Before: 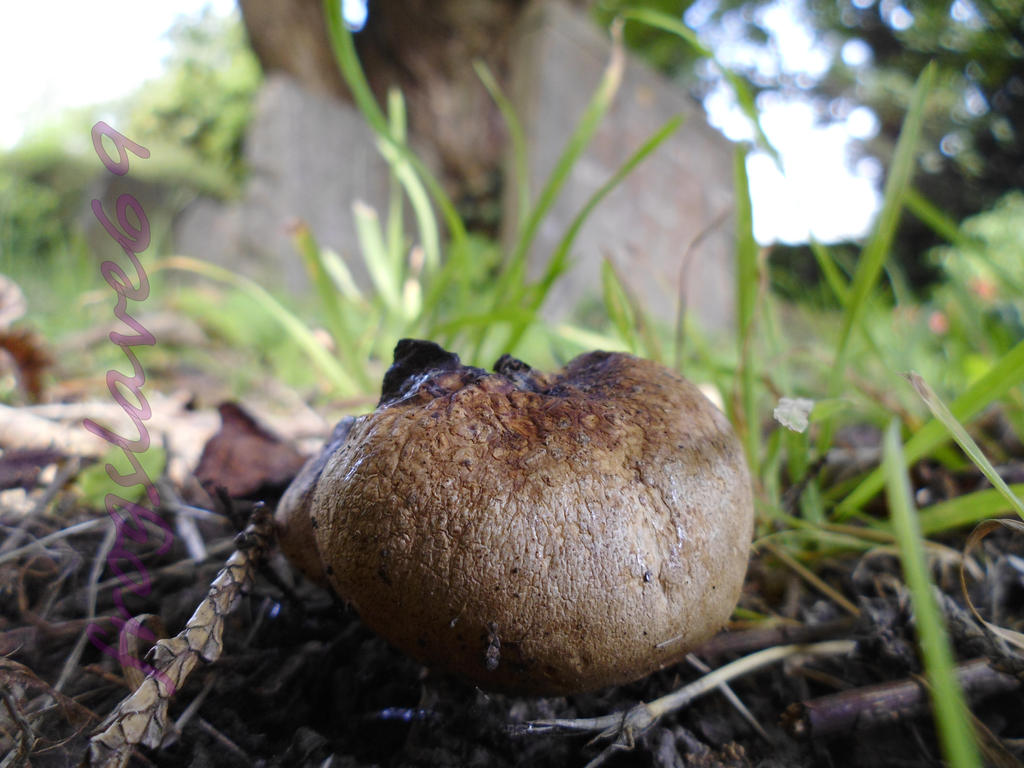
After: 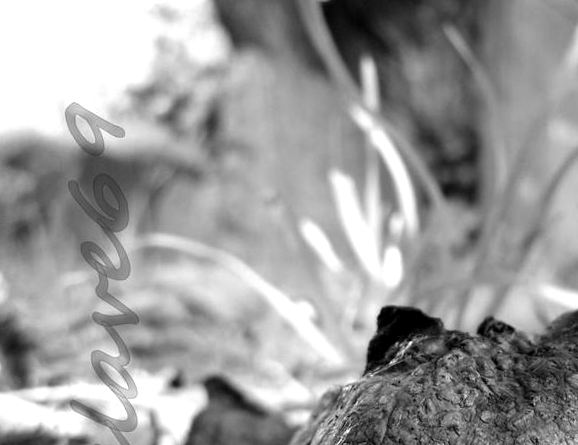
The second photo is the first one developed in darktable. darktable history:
rotate and perspective: rotation -2.56°, automatic cropping off
color balance: lift [0.991, 1, 1, 1], gamma [0.996, 1, 1, 1], input saturation 98.52%, contrast 20.34%, output saturation 103.72%
monochrome: a -3.63, b -0.465
crop and rotate: left 3.047%, top 7.509%, right 42.236%, bottom 37.598%
